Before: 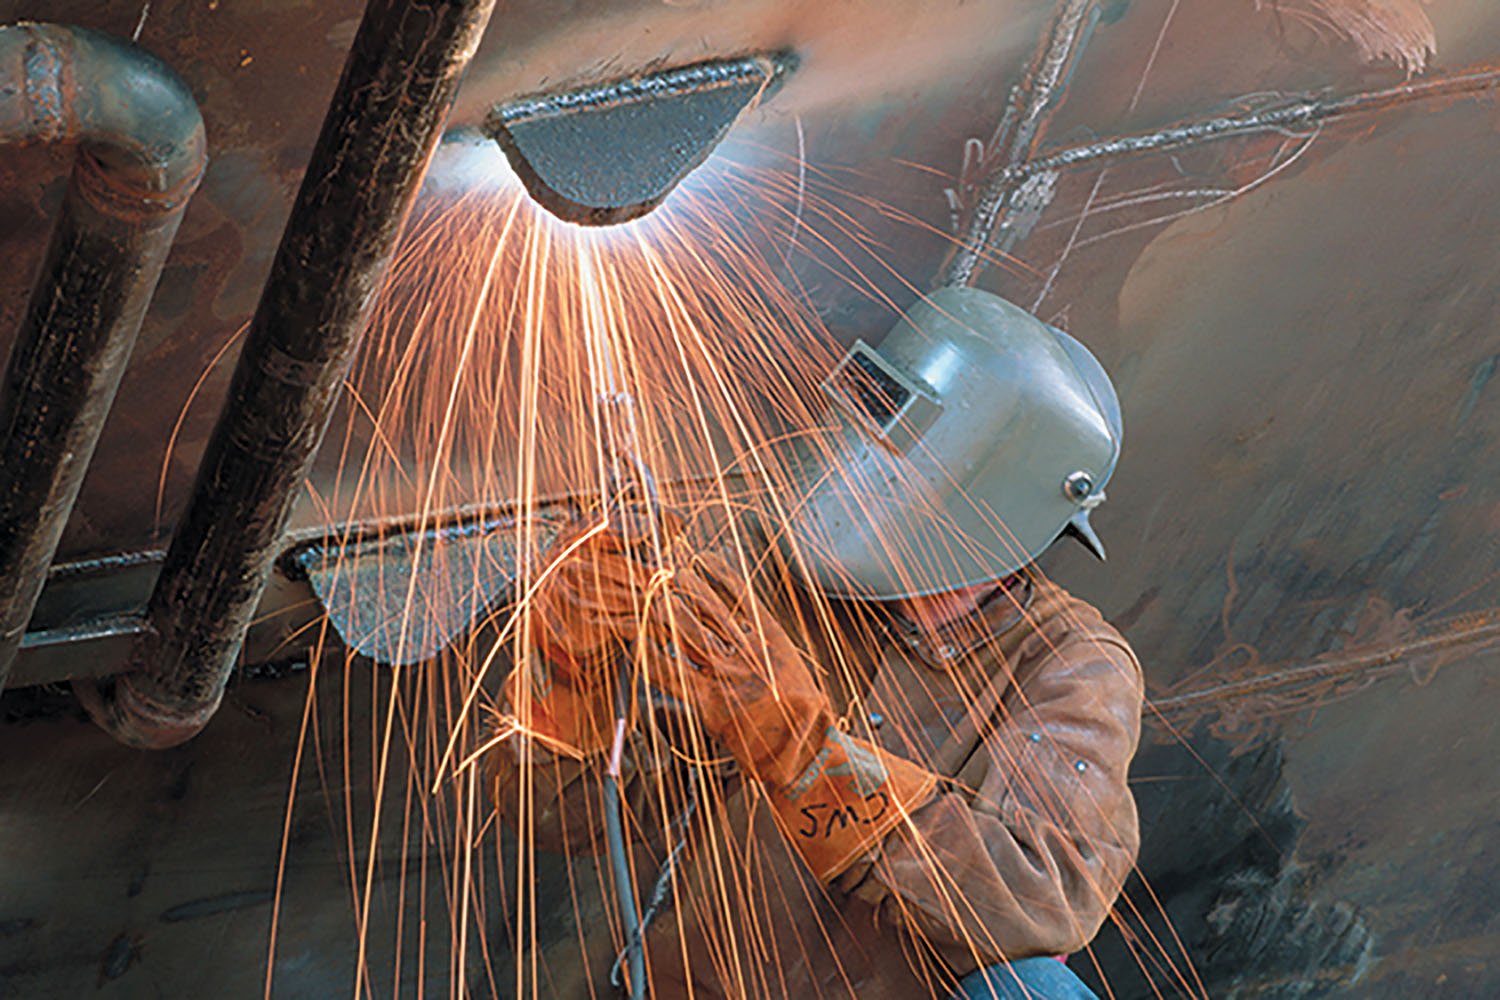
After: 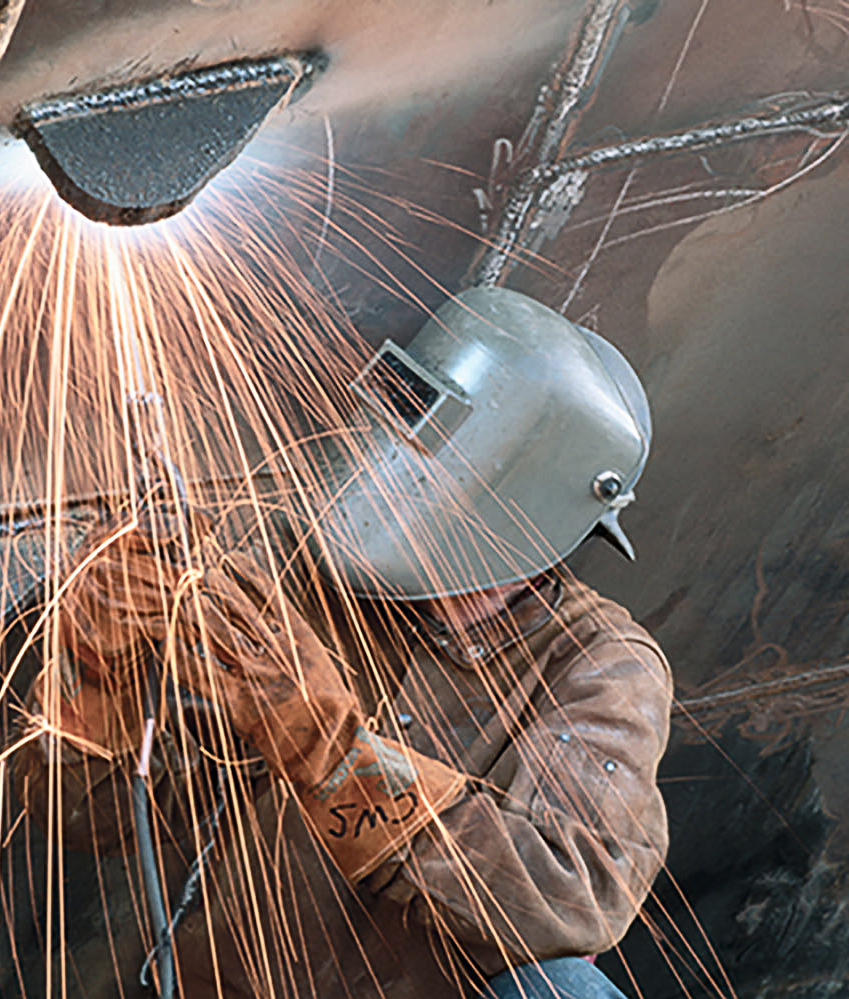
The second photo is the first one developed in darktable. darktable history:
contrast brightness saturation: contrast 0.25, saturation -0.31
crop: left 31.458%, top 0%, right 11.876%
